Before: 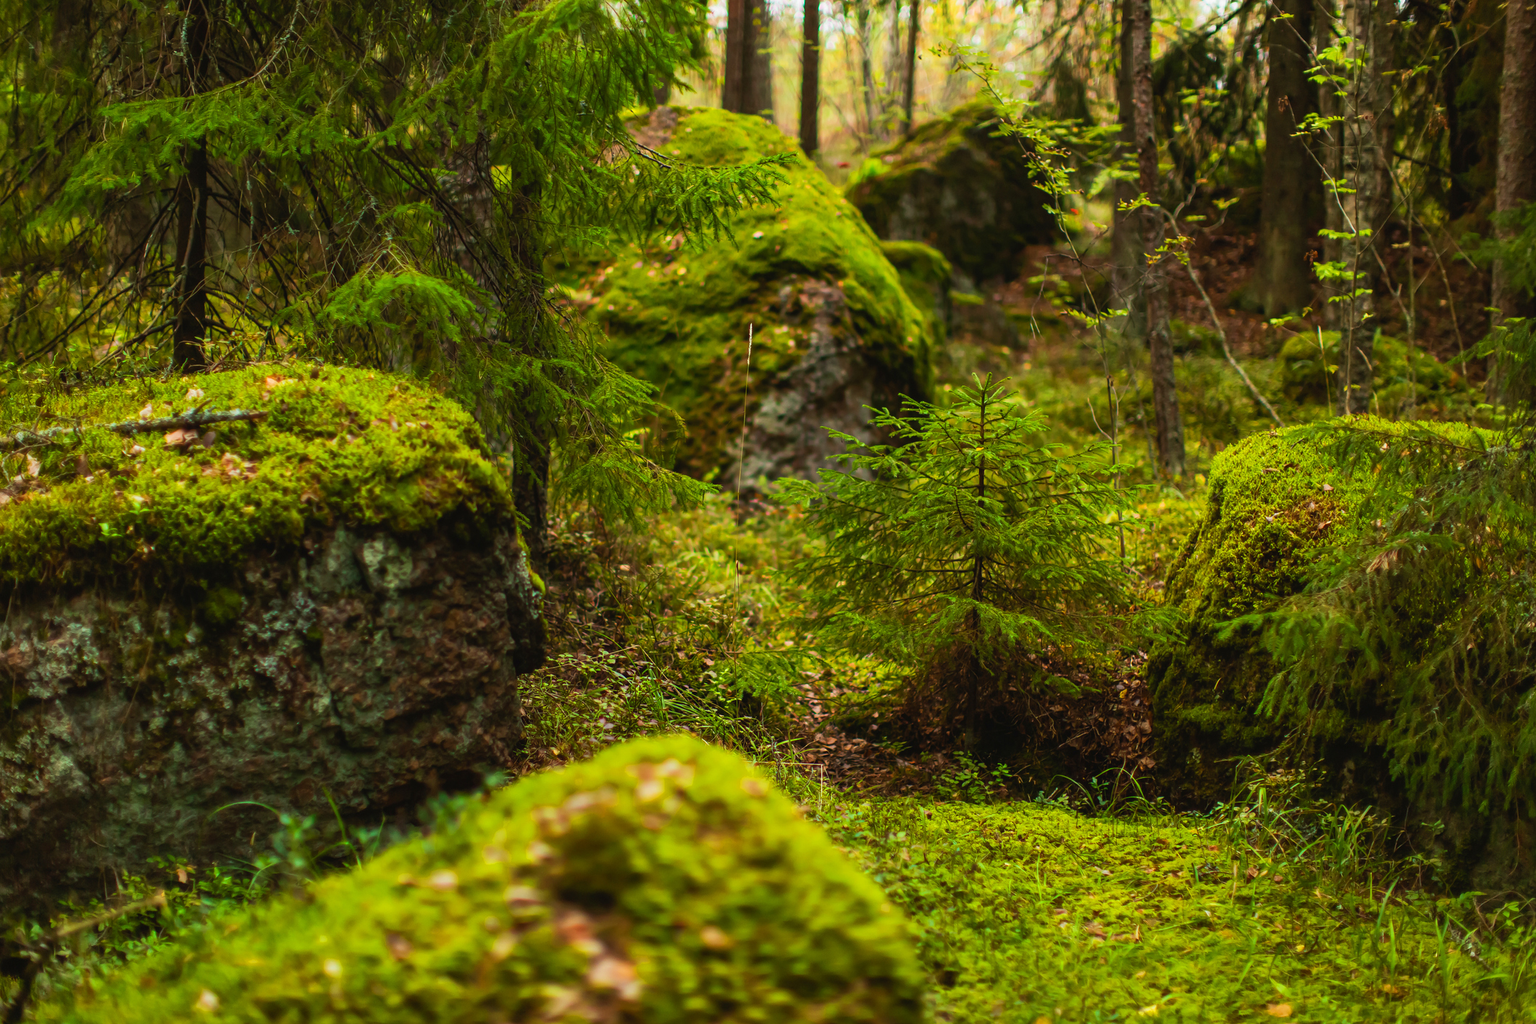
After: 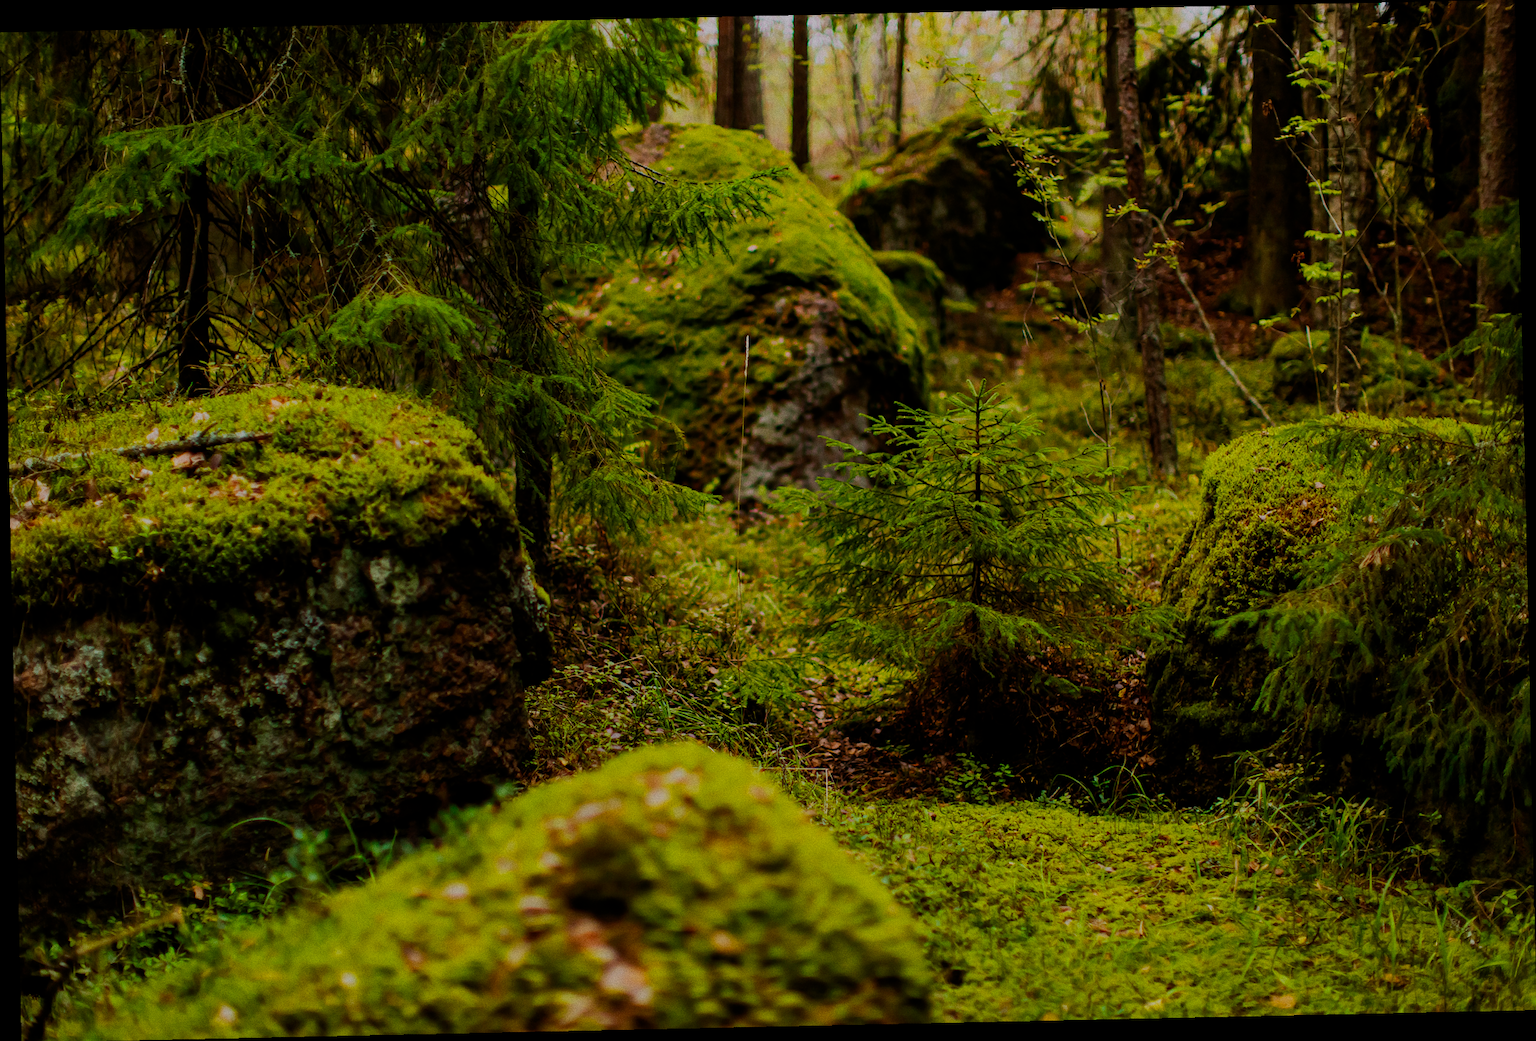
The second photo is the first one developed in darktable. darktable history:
filmic rgb: middle gray luminance 30%, black relative exposure -9 EV, white relative exposure 7 EV, threshold 6 EV, target black luminance 0%, hardness 2.94, latitude 2.04%, contrast 0.963, highlights saturation mix 5%, shadows ↔ highlights balance 12.16%, add noise in highlights 0, preserve chrominance no, color science v3 (2019), use custom middle-gray values true, iterations of high-quality reconstruction 0, contrast in highlights soft, enable highlight reconstruction true
white balance: red 1.05, blue 1.072
rotate and perspective: rotation -1.24°, automatic cropping off
grain: coarseness 0.09 ISO
